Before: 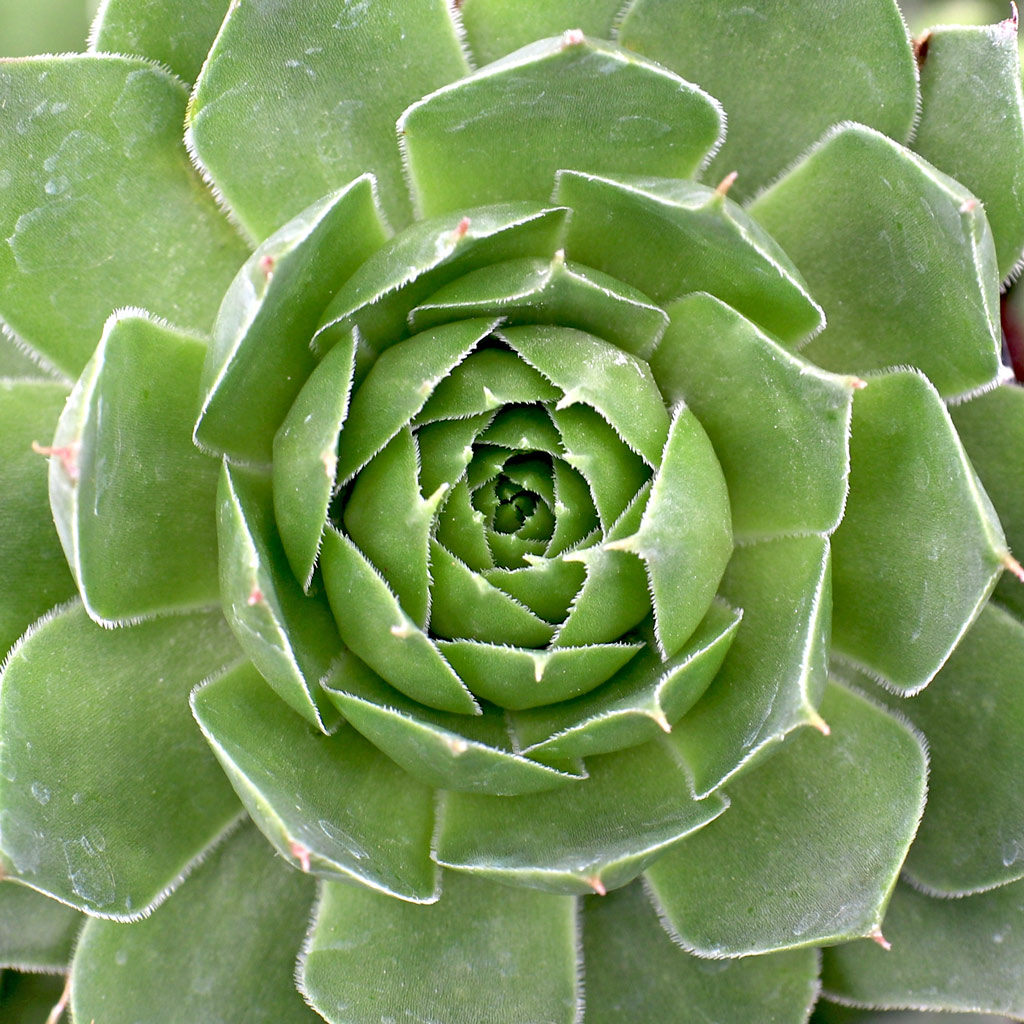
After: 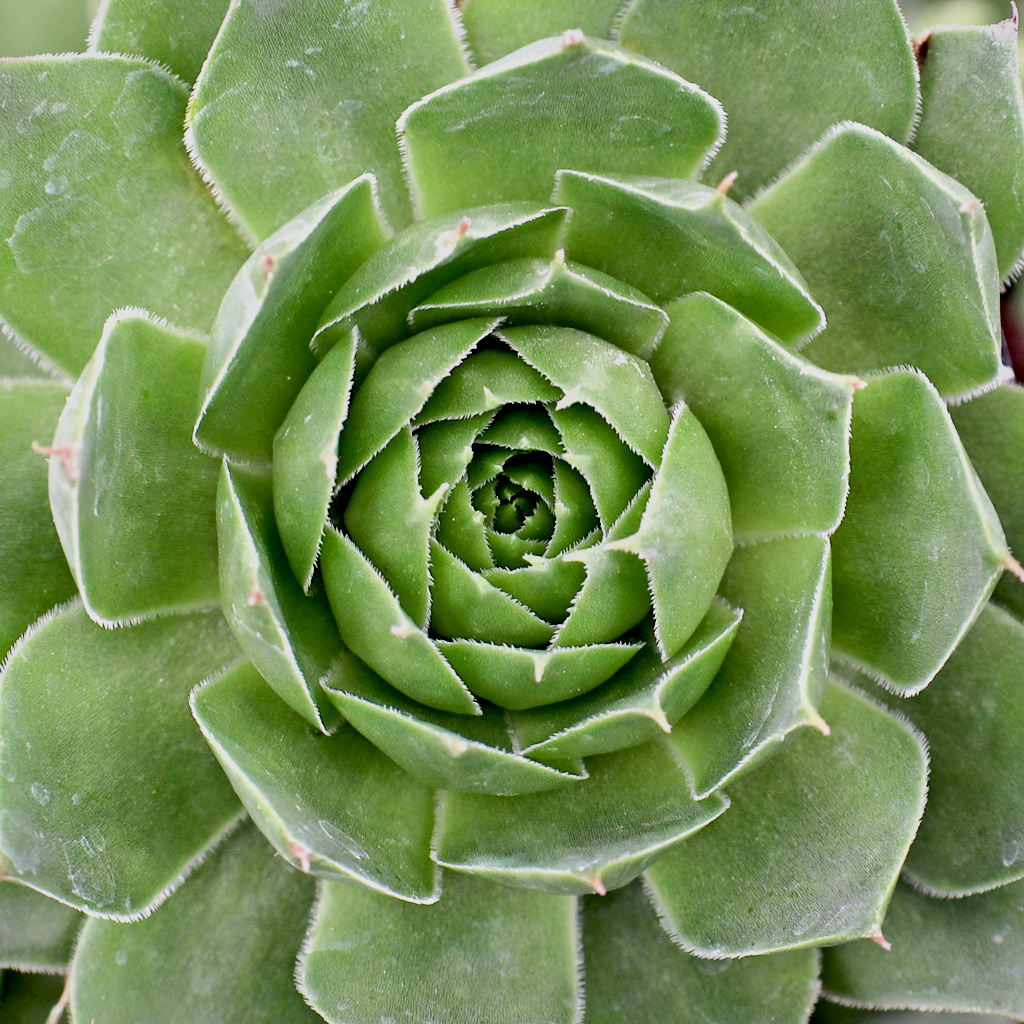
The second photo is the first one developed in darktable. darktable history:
filmic rgb: black relative exposure -7.22 EV, white relative exposure 5.38 EV, hardness 3.03
local contrast: mode bilateral grid, contrast 21, coarseness 51, detail 159%, midtone range 0.2
